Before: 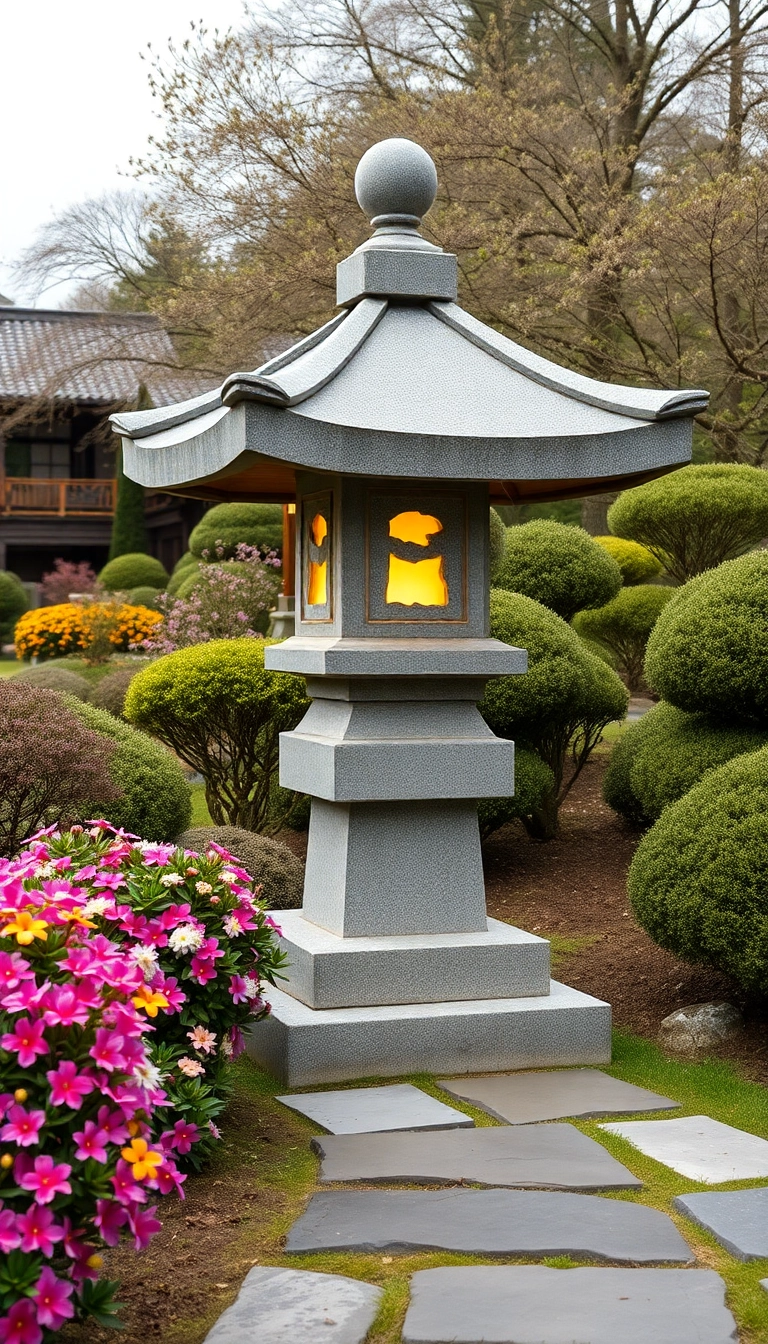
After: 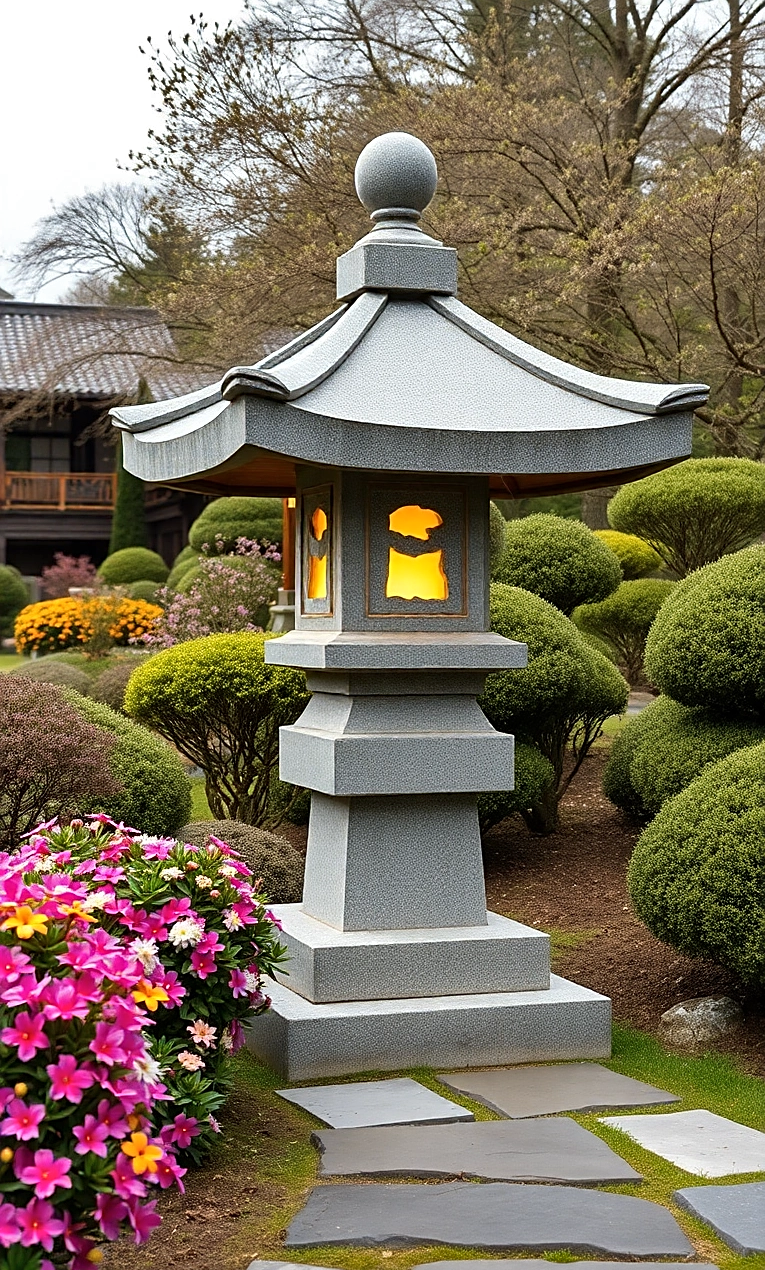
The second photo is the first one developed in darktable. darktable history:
tone equalizer: on, module defaults
sharpen: on, module defaults
crop: top 0.448%, right 0.264%, bottom 5.045%
shadows and highlights: radius 108.52, shadows 44.07, highlights -67.8, low approximation 0.01, soften with gaussian
